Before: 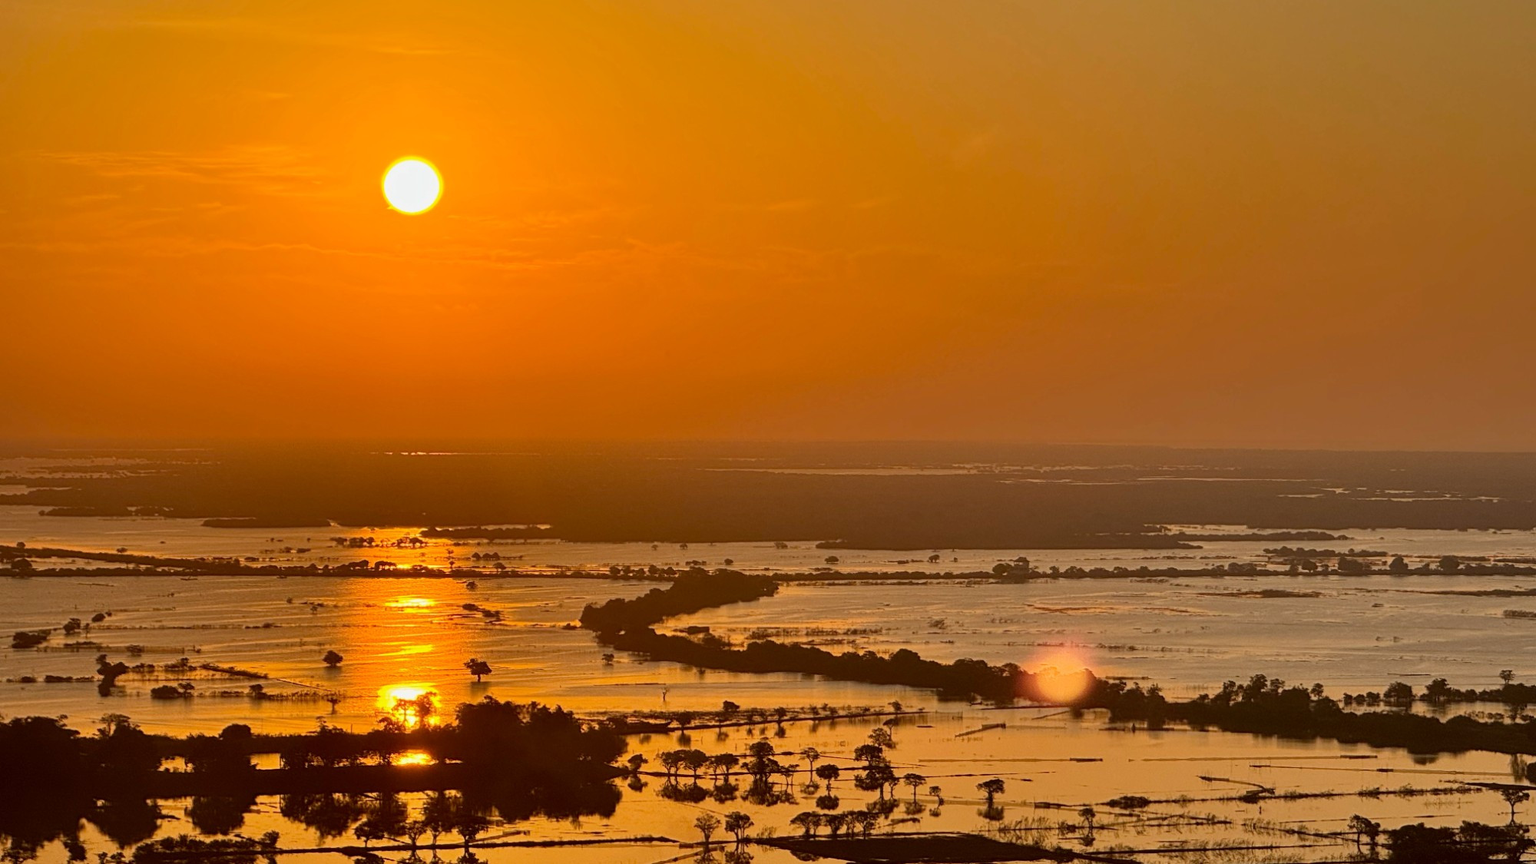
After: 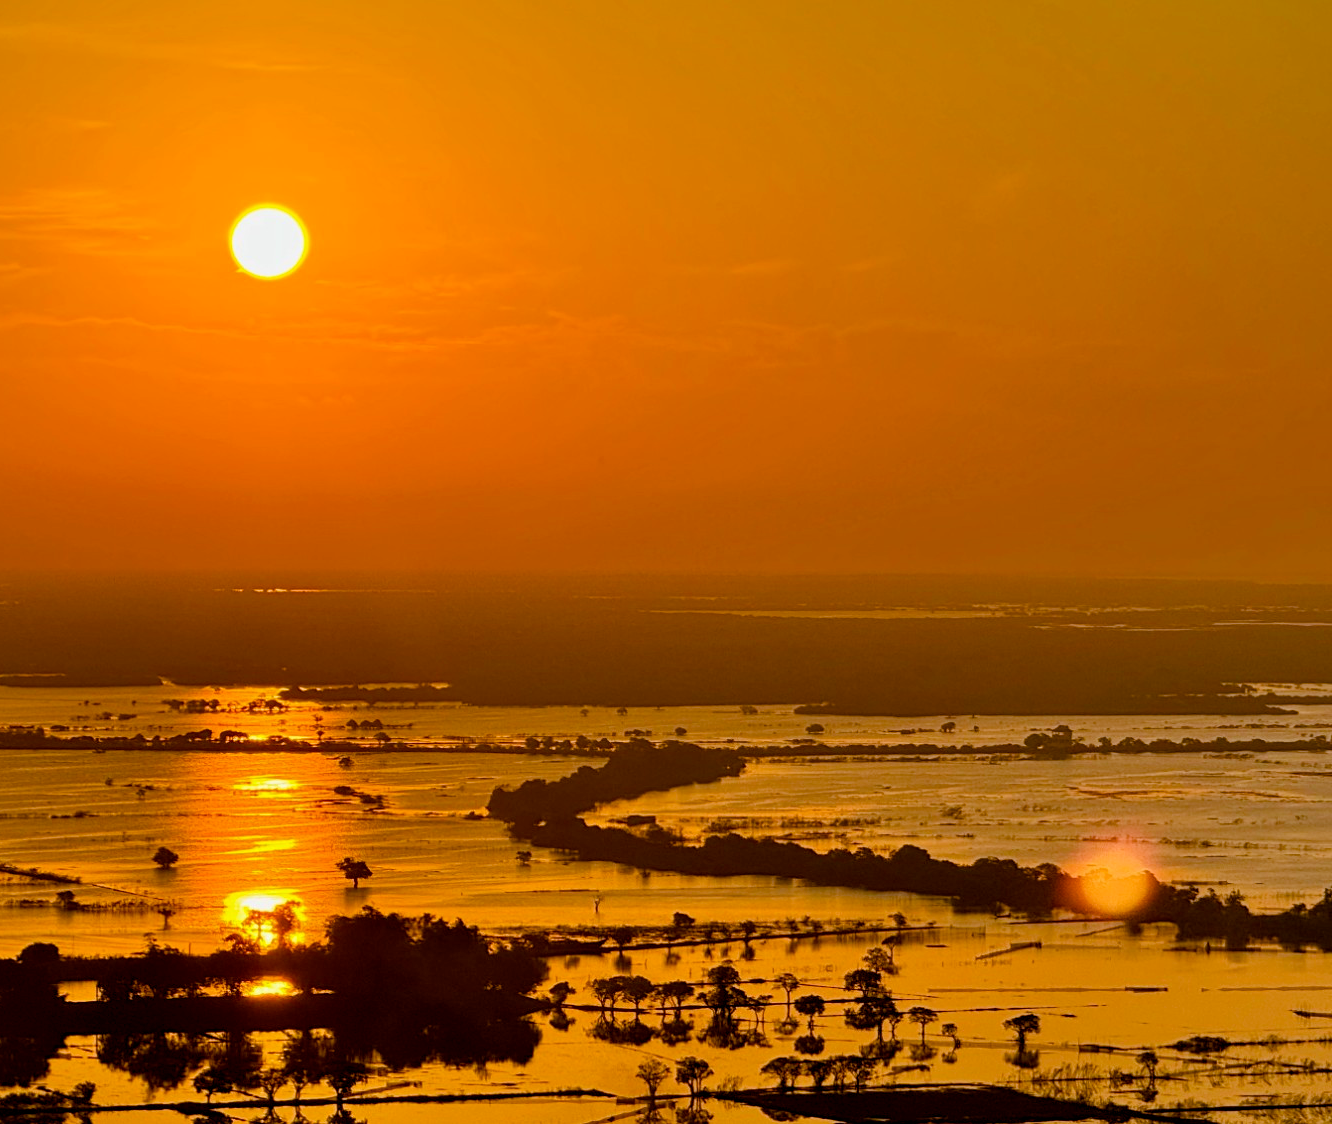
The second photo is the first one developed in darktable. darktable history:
color balance rgb: global offset › luminance -0.487%, linear chroma grading › global chroma 9.121%, perceptual saturation grading › global saturation 20%, perceptual saturation grading › highlights -25.505%, perceptual saturation grading › shadows 49.446%
crop and rotate: left 13.449%, right 19.911%
